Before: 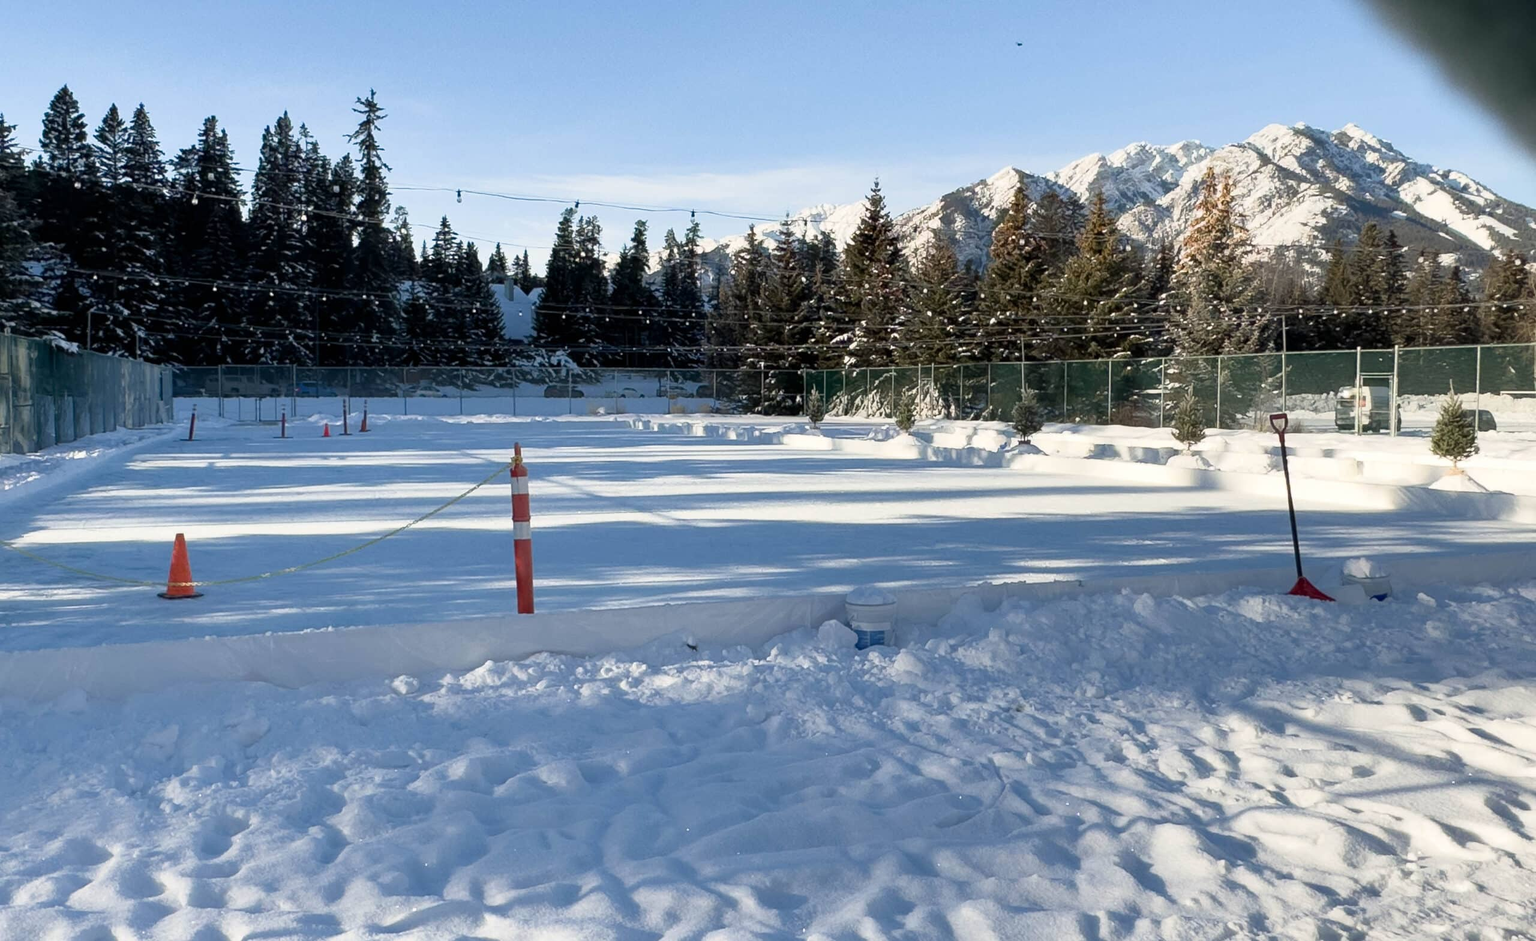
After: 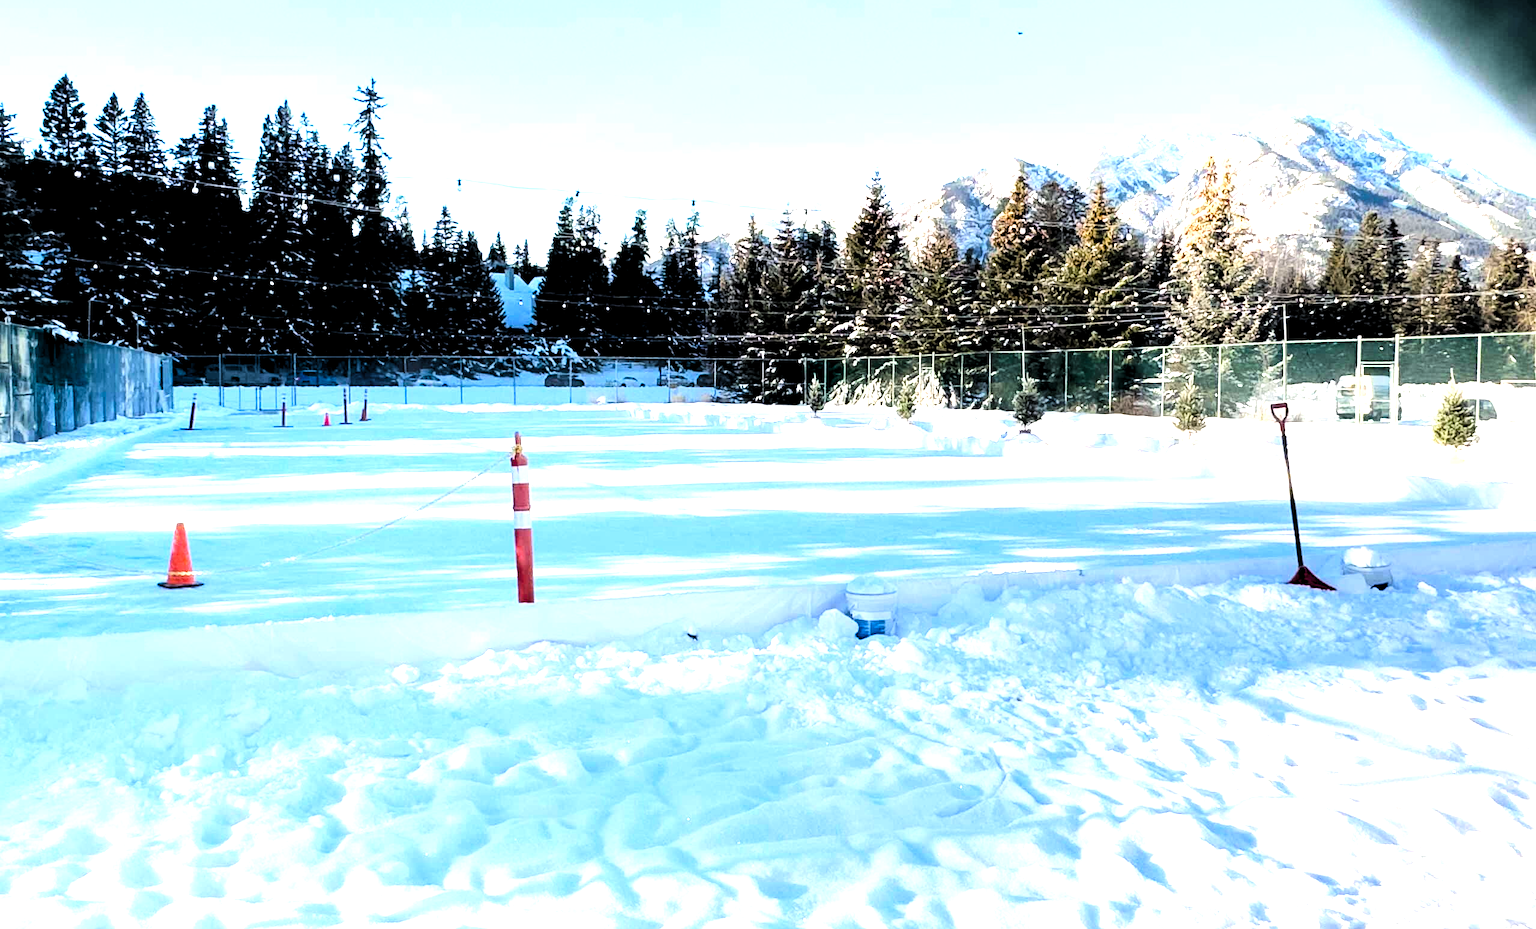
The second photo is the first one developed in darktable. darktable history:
base curve: curves: ch0 [(0, 0) (0.007, 0.004) (0.027, 0.03) (0.046, 0.07) (0.207, 0.54) (0.442, 0.872) (0.673, 0.972) (1, 1)]
color balance rgb: power › chroma 0.997%, power › hue 252.81°, highlights gain › chroma 0.181%, highlights gain › hue 332.05°, perceptual saturation grading › global saturation 20%, perceptual saturation grading › highlights -25.805%, perceptual saturation grading › shadows 25.4%, global vibrance 20%
tone equalizer: -8 EV -0.441 EV, -7 EV -0.381 EV, -6 EV -0.319 EV, -5 EV -0.213 EV, -3 EV 0.235 EV, -2 EV 0.344 EV, -1 EV 0.366 EV, +0 EV 0.422 EV
crop: top 1.273%, right 0.01%
levels: levels [0.055, 0.477, 0.9]
